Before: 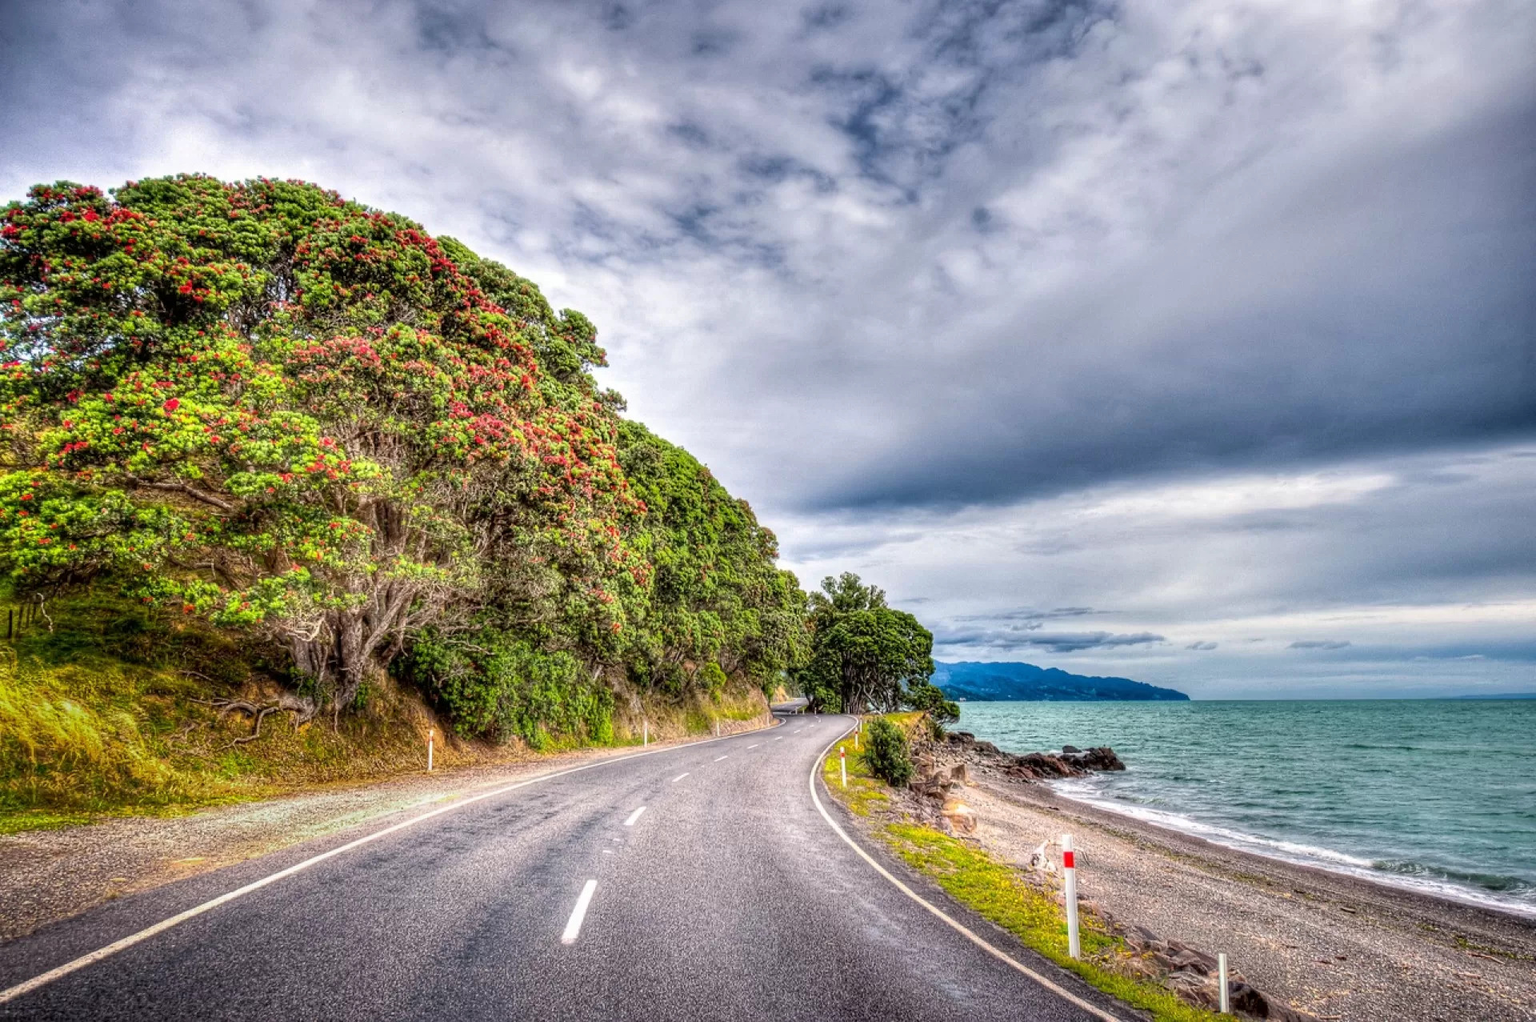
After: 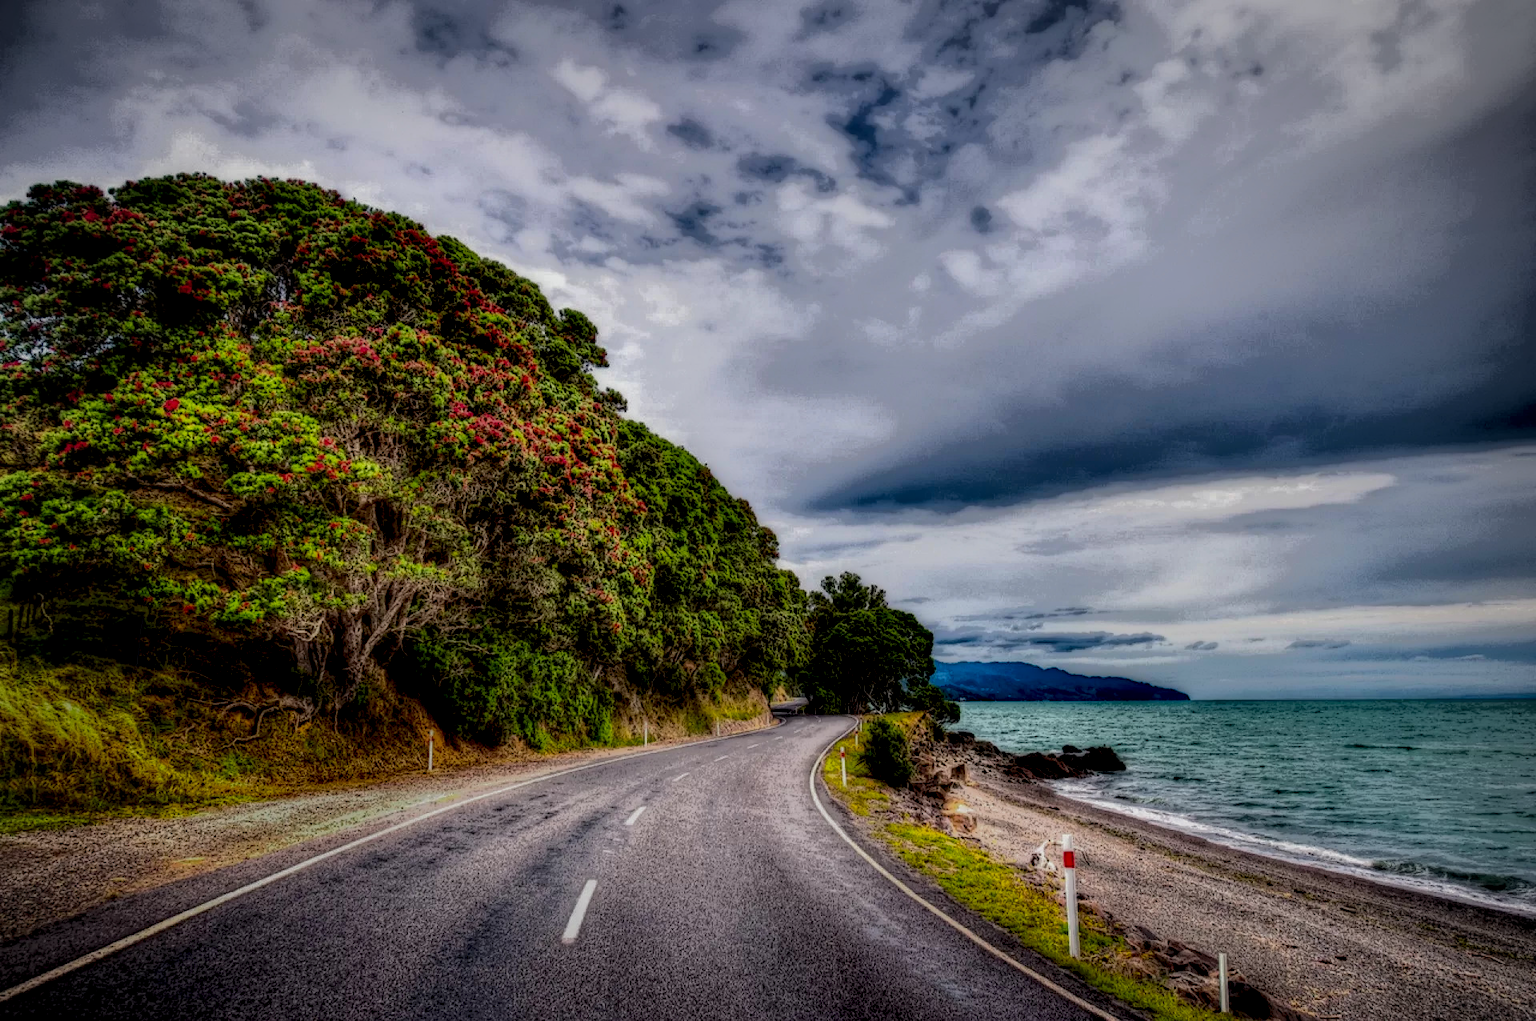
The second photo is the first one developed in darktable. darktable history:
vignetting: fall-off radius 63.83%, brightness -0.575, center (-0.024, 0.402), unbound false
local contrast: highlights 2%, shadows 223%, detail 164%, midtone range 0.005
